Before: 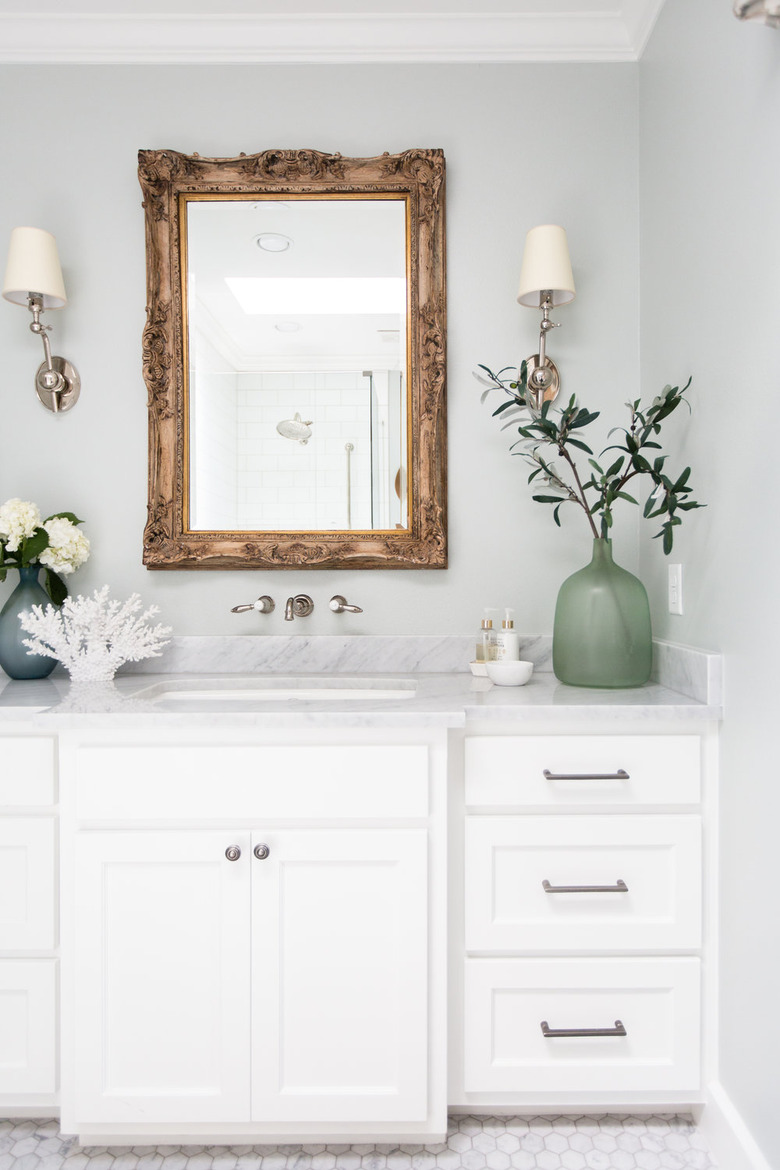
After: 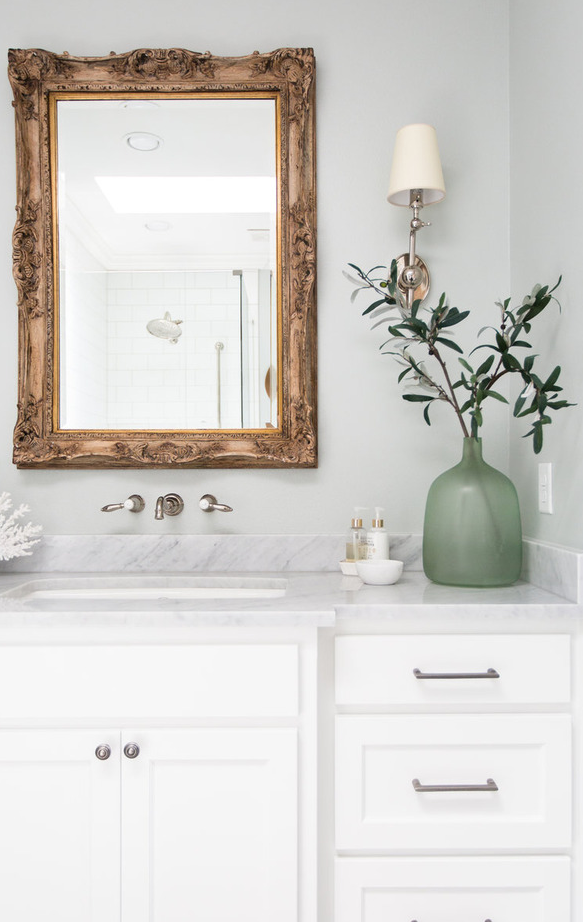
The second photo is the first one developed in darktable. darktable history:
crop: left 16.768%, top 8.653%, right 8.362%, bottom 12.485%
exposure: exposure 0 EV, compensate highlight preservation false
